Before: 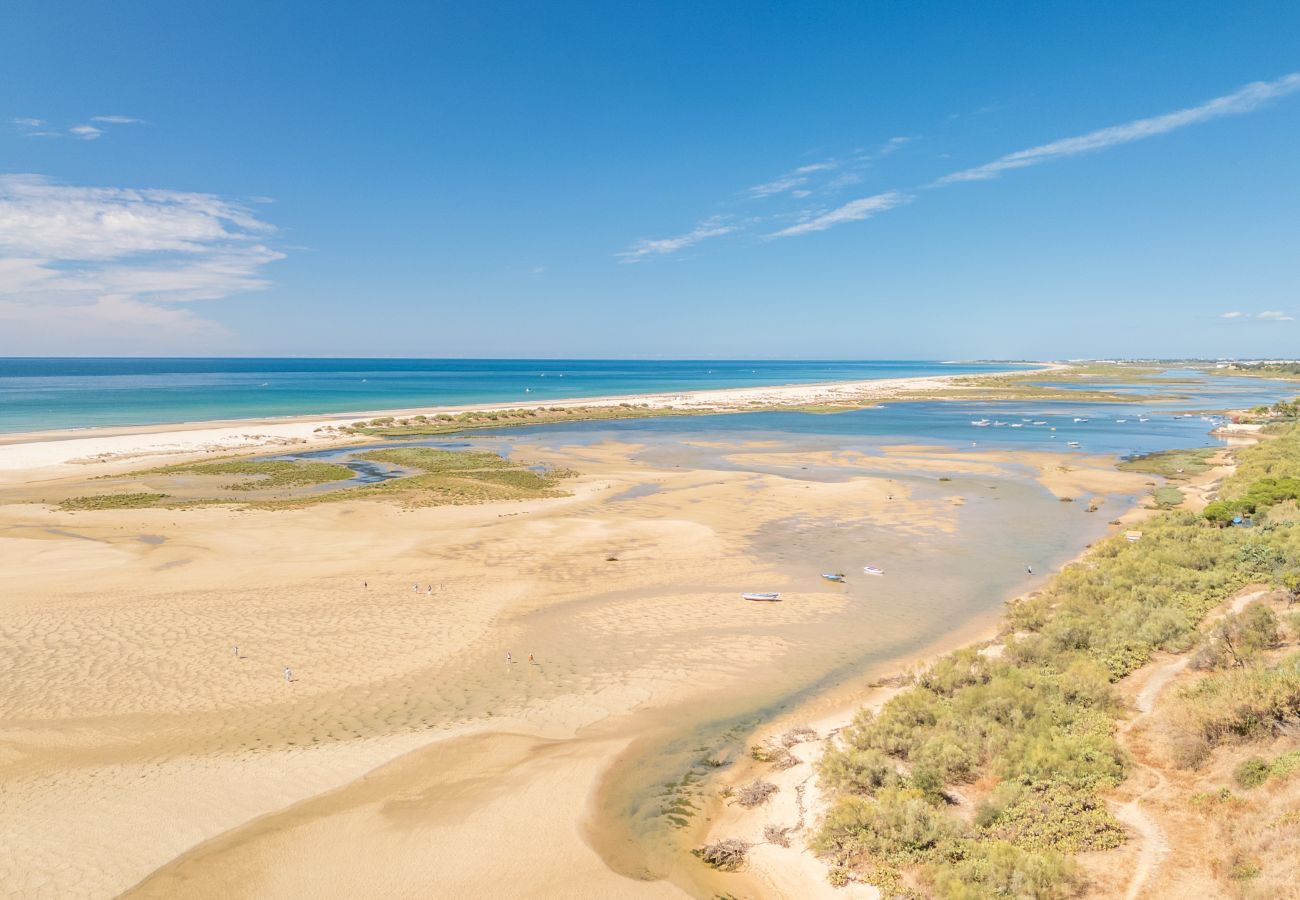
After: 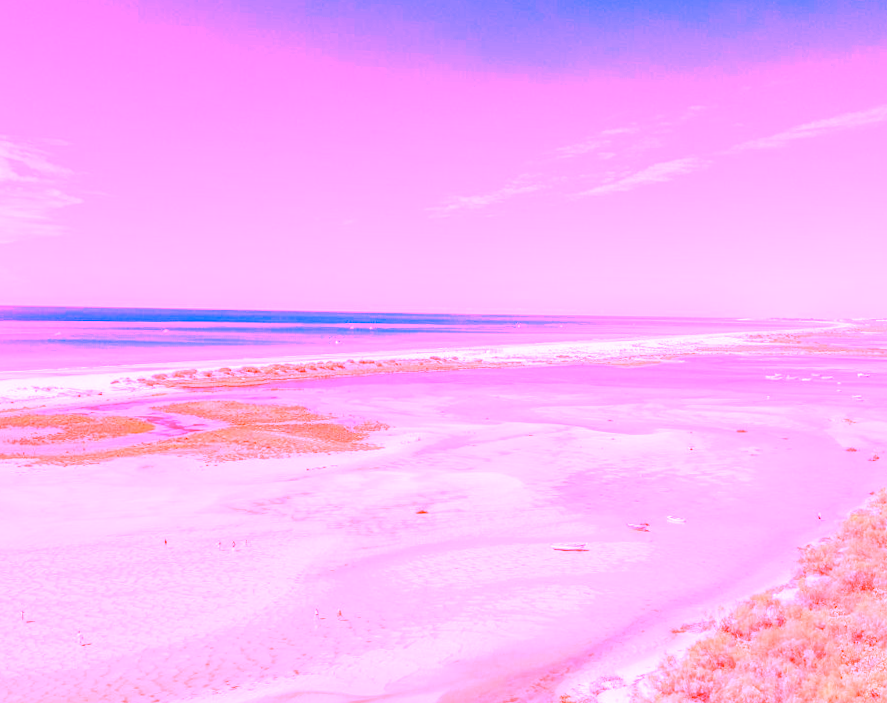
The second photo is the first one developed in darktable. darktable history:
white balance: red 4.26, blue 1.802
crop: left 18.479%, right 12.2%, bottom 13.971%
rotate and perspective: rotation -0.013°, lens shift (vertical) -0.027, lens shift (horizontal) 0.178, crop left 0.016, crop right 0.989, crop top 0.082, crop bottom 0.918
